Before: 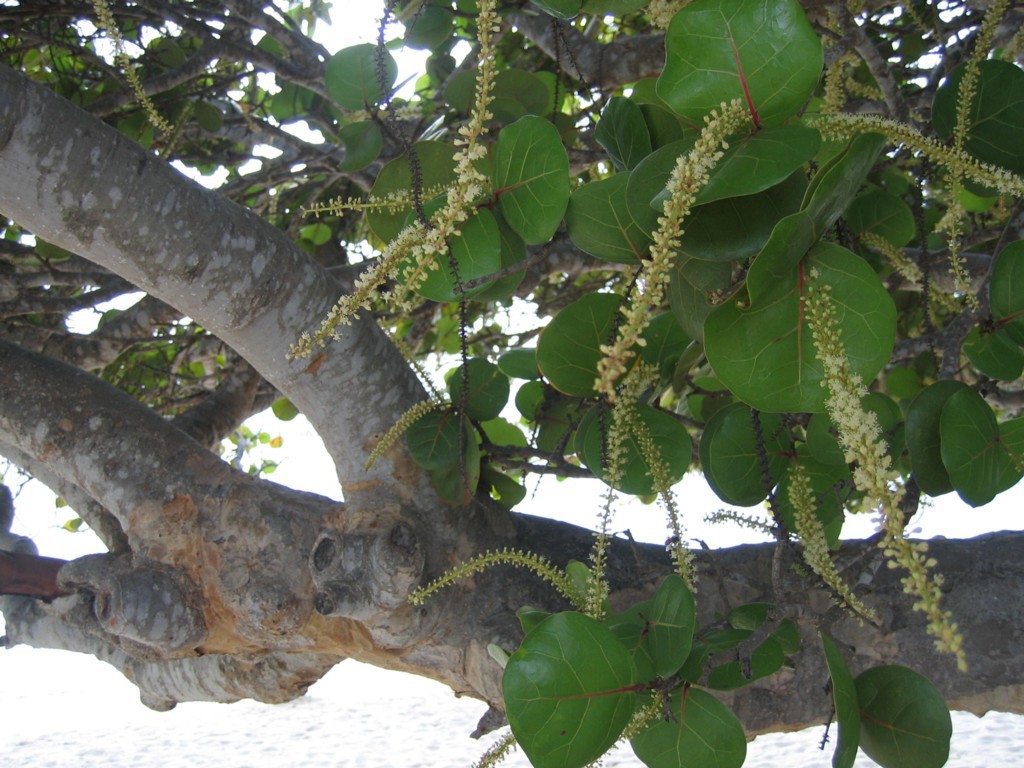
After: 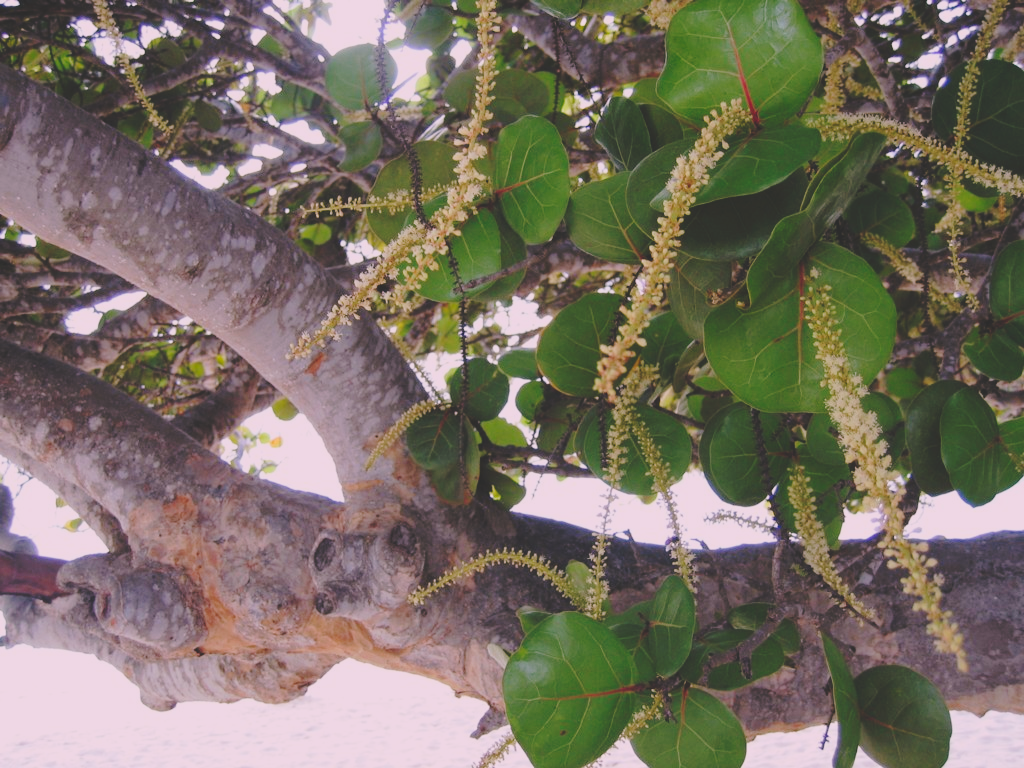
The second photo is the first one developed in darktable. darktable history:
filmic rgb: hardness 4.17, contrast 0.921
color zones: curves: ch1 [(0, 0.523) (0.143, 0.545) (0.286, 0.52) (0.429, 0.506) (0.571, 0.503) (0.714, 0.503) (0.857, 0.508) (1, 0.523)]
white balance: red 1.188, blue 1.11
rgb levels: preserve colors max RGB
tone curve: curves: ch0 [(0, 0) (0.003, 0.177) (0.011, 0.177) (0.025, 0.176) (0.044, 0.178) (0.069, 0.186) (0.1, 0.194) (0.136, 0.203) (0.177, 0.223) (0.224, 0.255) (0.277, 0.305) (0.335, 0.383) (0.399, 0.467) (0.468, 0.546) (0.543, 0.616) (0.623, 0.694) (0.709, 0.764) (0.801, 0.834) (0.898, 0.901) (1, 1)], preserve colors none
